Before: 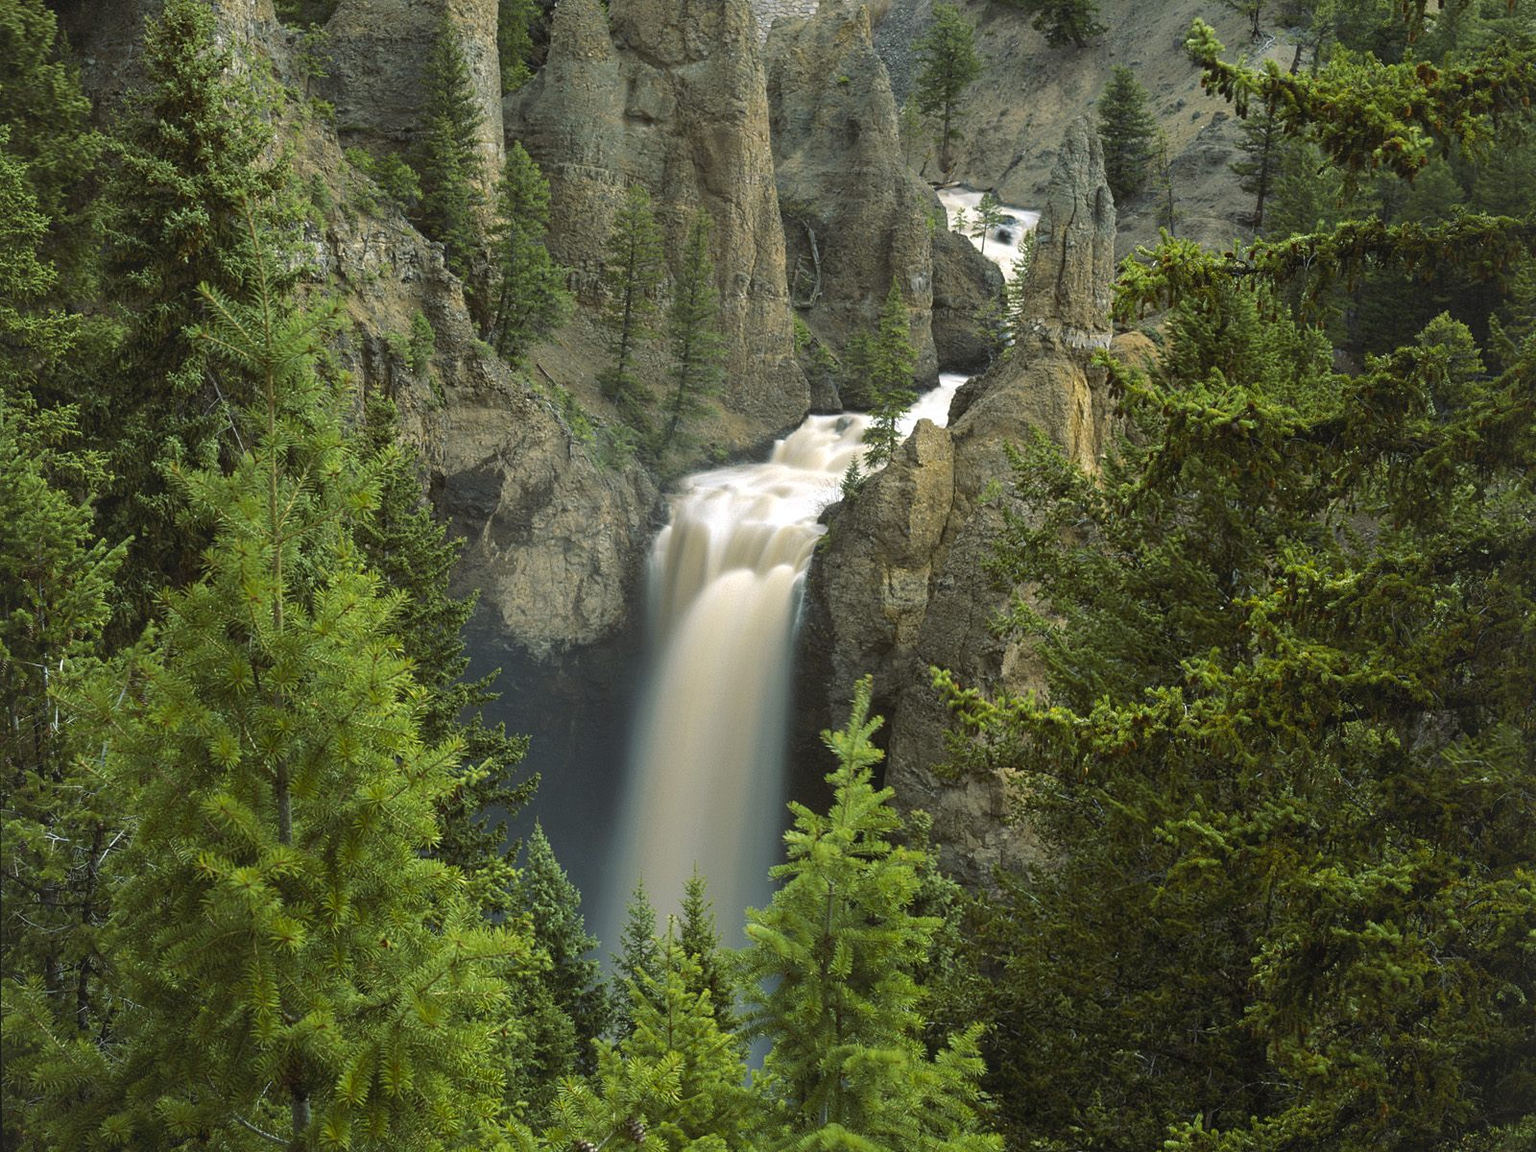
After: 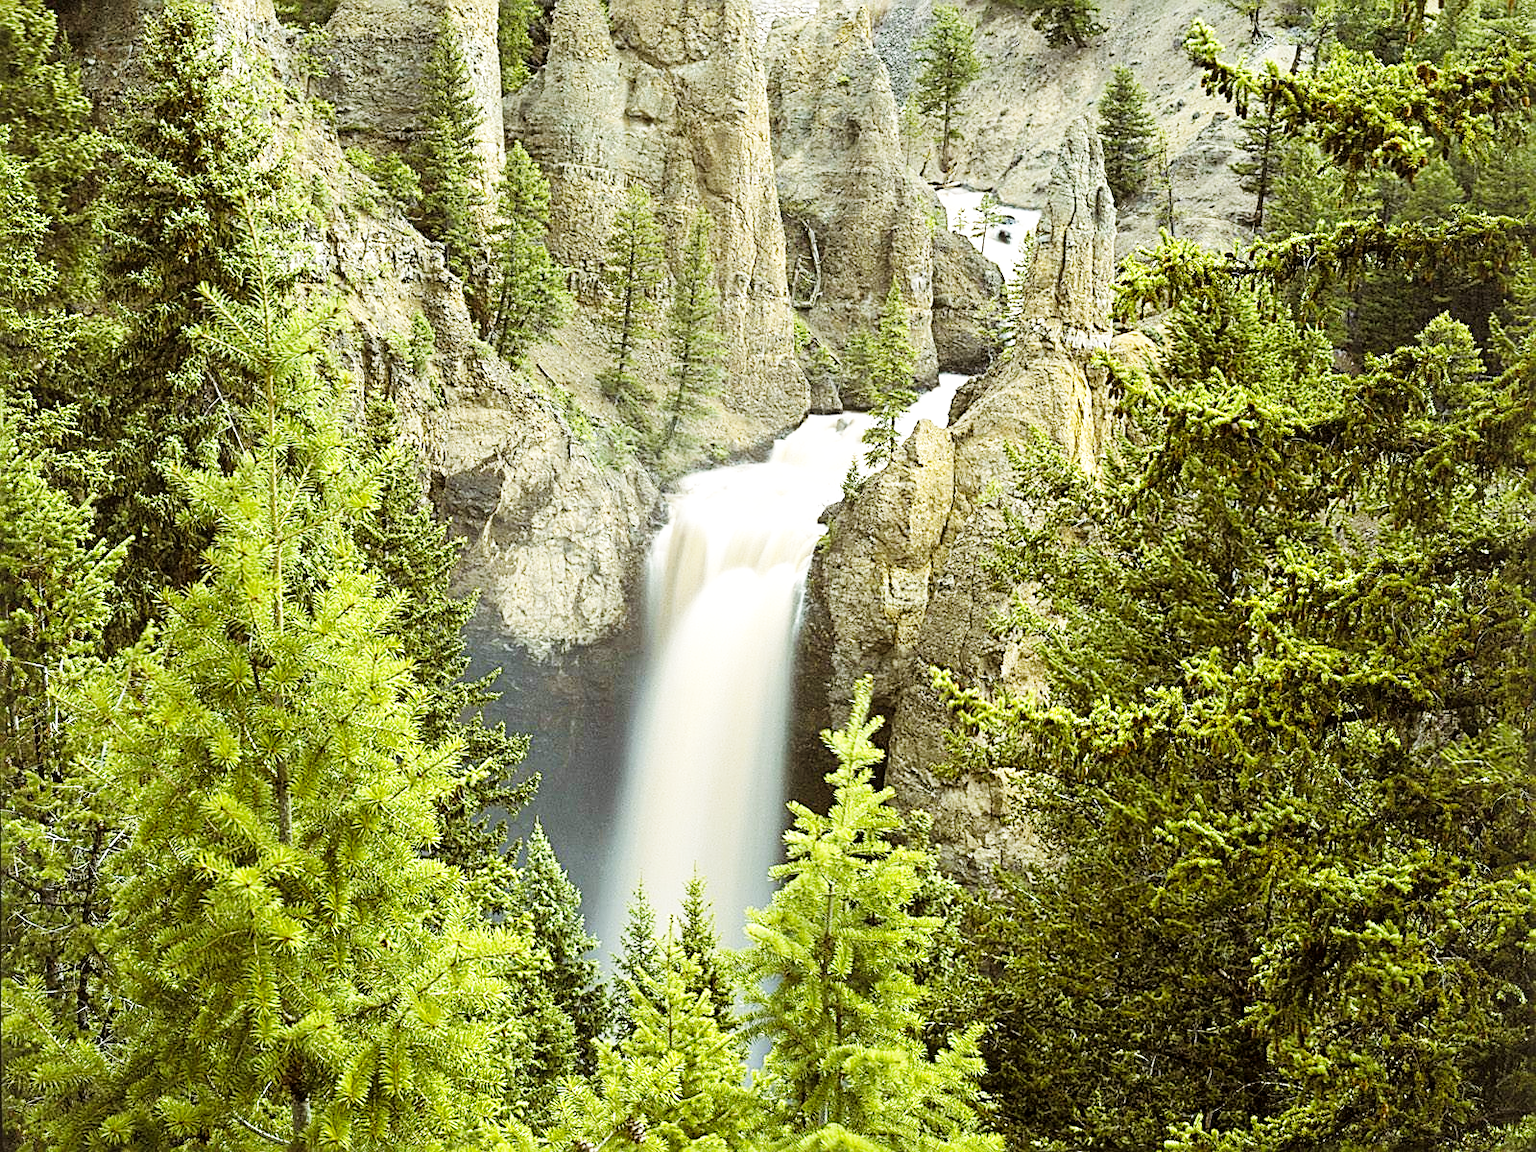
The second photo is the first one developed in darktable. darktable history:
base curve: curves: ch0 [(0, 0.003) (0.001, 0.002) (0.006, 0.004) (0.02, 0.022) (0.048, 0.086) (0.094, 0.234) (0.162, 0.431) (0.258, 0.629) (0.385, 0.8) (0.548, 0.918) (0.751, 0.988) (1, 1)], preserve colors none
exposure: black level correction 0.001, exposure 0.601 EV, compensate highlight preservation false
color zones: curves: ch2 [(0, 0.558) (0.066, 0.578) (0.286, 0.504) (0.429, 0.5) (0.571, 0.5) (0.714, 0.5) (0.857, 0.5) (1, 0.558)]
sharpen: radius 2.675, amount 0.669
levels: levels [0.023, 0.511, 1]
fill light: exposure -1.38 EV
color balance: mode lift, gamma, gain (sRGB), lift [1, 1.028, 1, 0.973]
